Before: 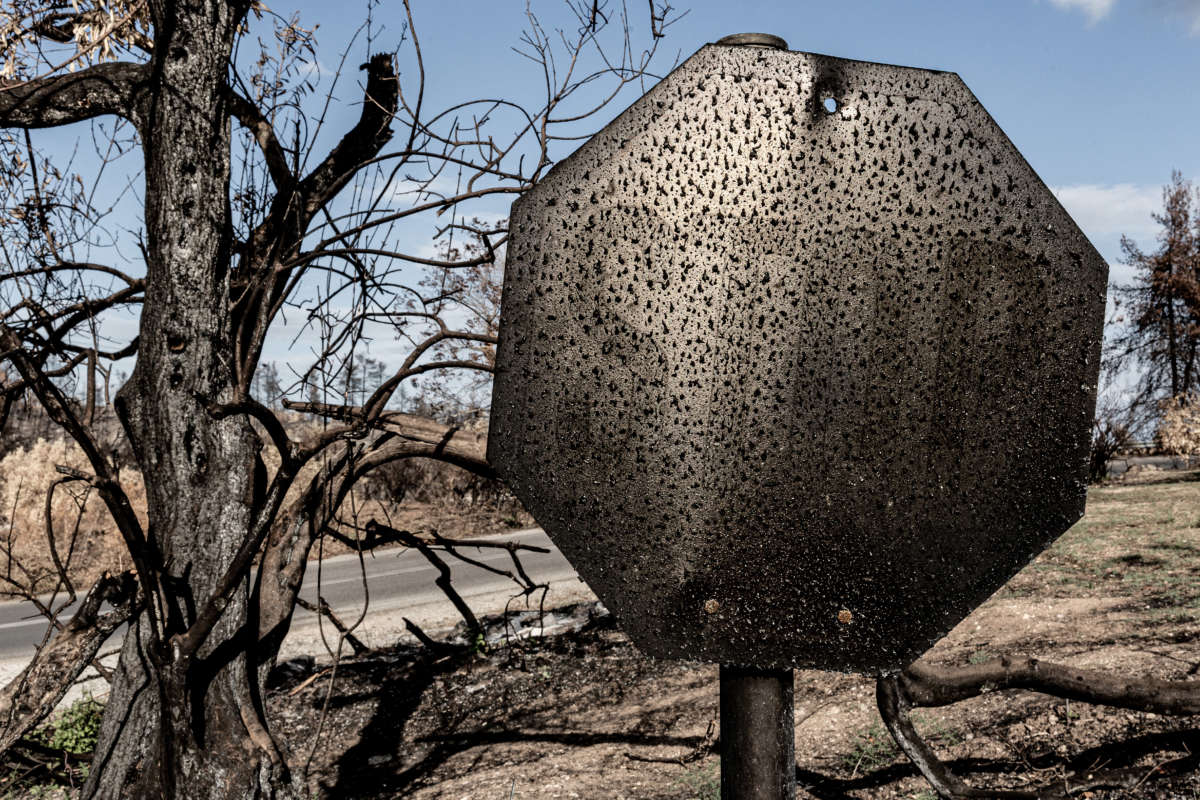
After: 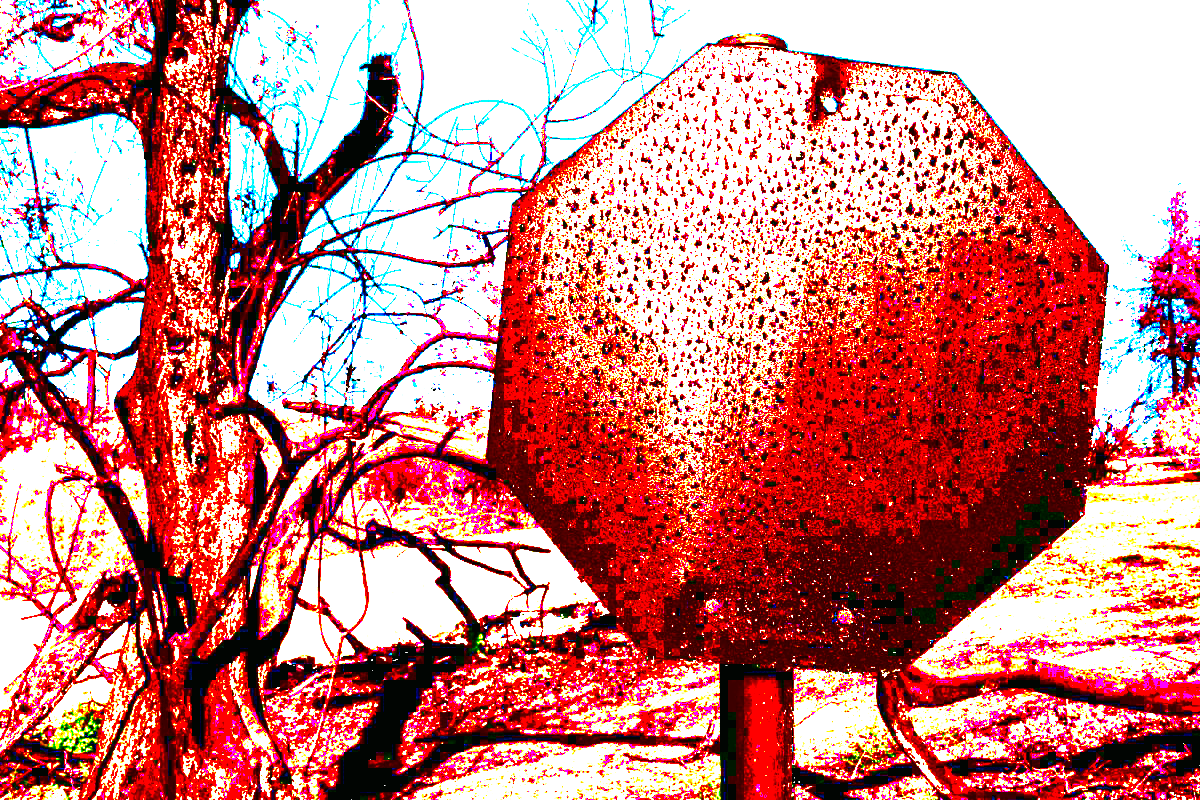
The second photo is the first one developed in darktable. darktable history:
tone curve: curves: ch0 [(0, 0.01) (0.037, 0.032) (0.131, 0.108) (0.275, 0.256) (0.483, 0.512) (0.61, 0.665) (0.696, 0.742) (0.792, 0.819) (0.911, 0.925) (0.997, 0.995)]; ch1 [(0, 0) (0.308, 0.29) (0.425, 0.411) (0.492, 0.488) (0.507, 0.503) (0.53, 0.532) (0.573, 0.586) (0.683, 0.702) (0.746, 0.77) (1, 1)]; ch2 [(0, 0) (0.246, 0.233) (0.36, 0.352) (0.415, 0.415) (0.485, 0.487) (0.502, 0.504) (0.525, 0.518) (0.539, 0.539) (0.587, 0.594) (0.636, 0.652) (0.711, 0.729) (0.845, 0.855) (0.998, 0.977)], color space Lab, independent channels, preserve colors none
exposure: black level correction 0.1, exposure 3 EV, compensate highlight preservation false
